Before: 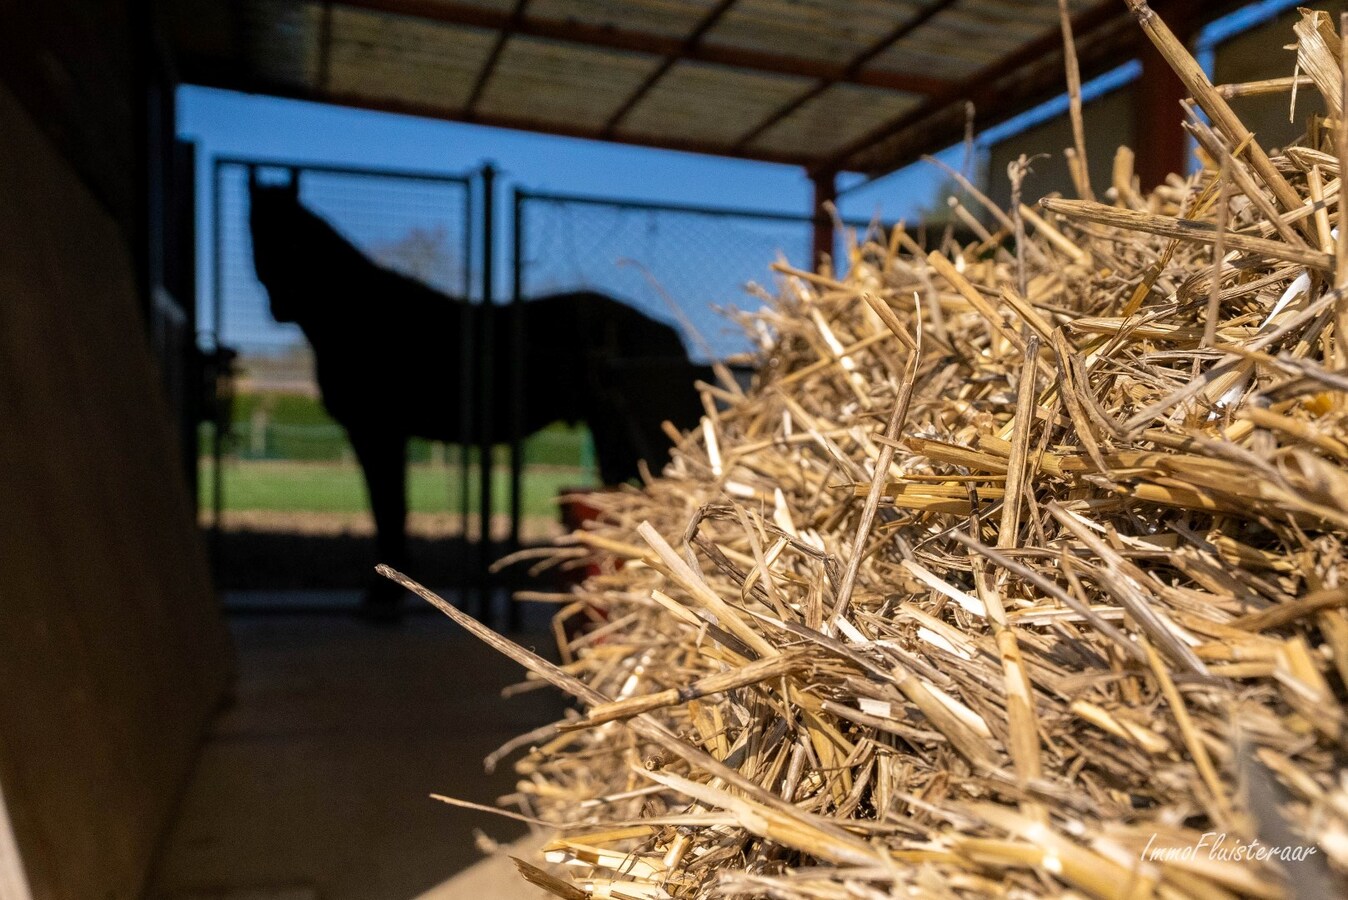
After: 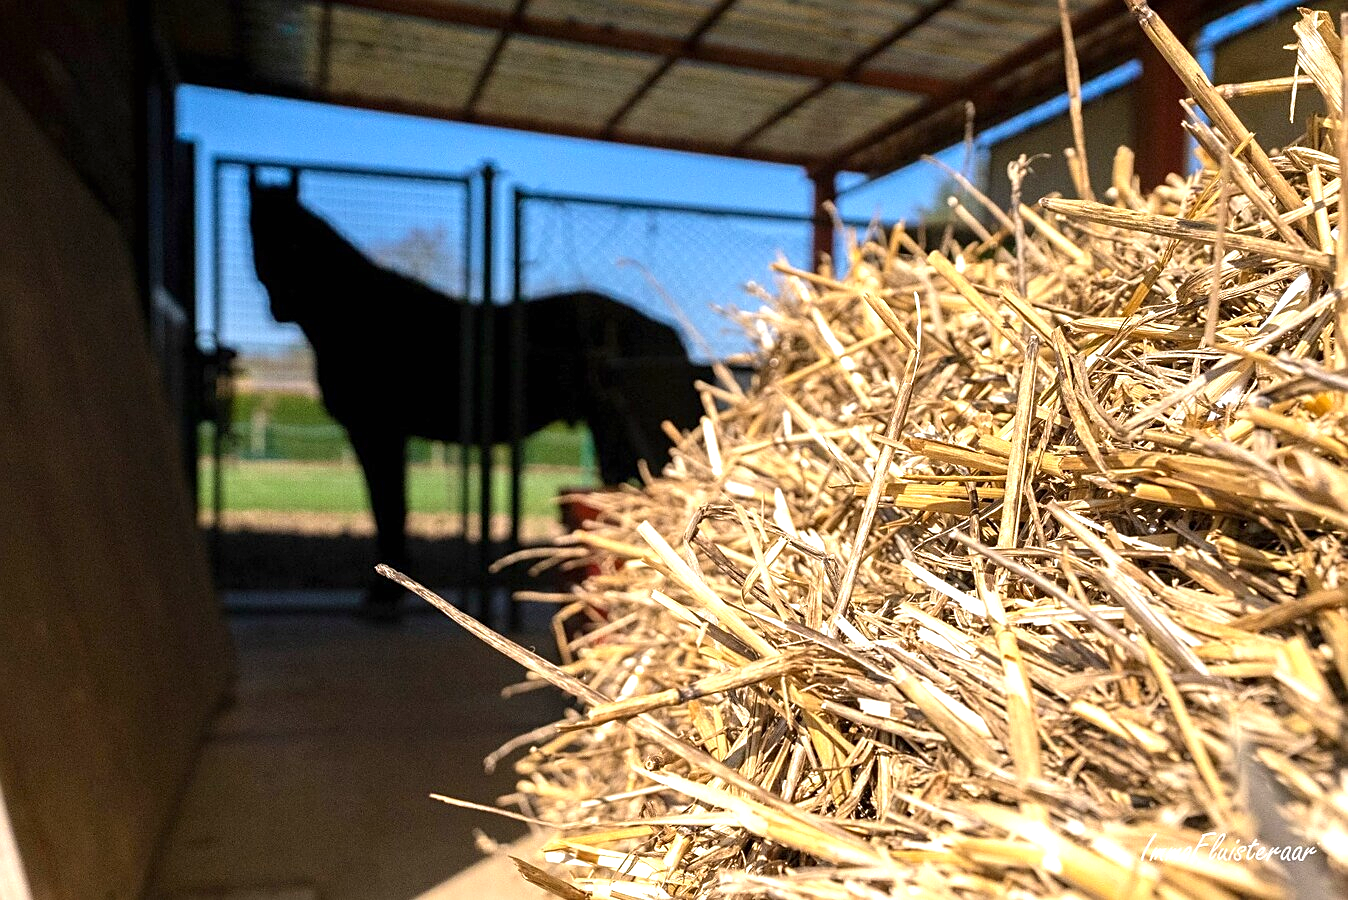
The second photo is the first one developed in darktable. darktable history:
sharpen: on, module defaults
color zones: curves: ch0 [(0.25, 0.5) (0.423, 0.5) (0.443, 0.5) (0.521, 0.756) (0.568, 0.5) (0.576, 0.5) (0.75, 0.5)]; ch1 [(0.25, 0.5) (0.423, 0.5) (0.443, 0.5) (0.539, 0.873) (0.624, 0.565) (0.631, 0.5) (0.75, 0.5)]
exposure: black level correction 0, exposure 0.888 EV, compensate exposure bias true, compensate highlight preservation false
